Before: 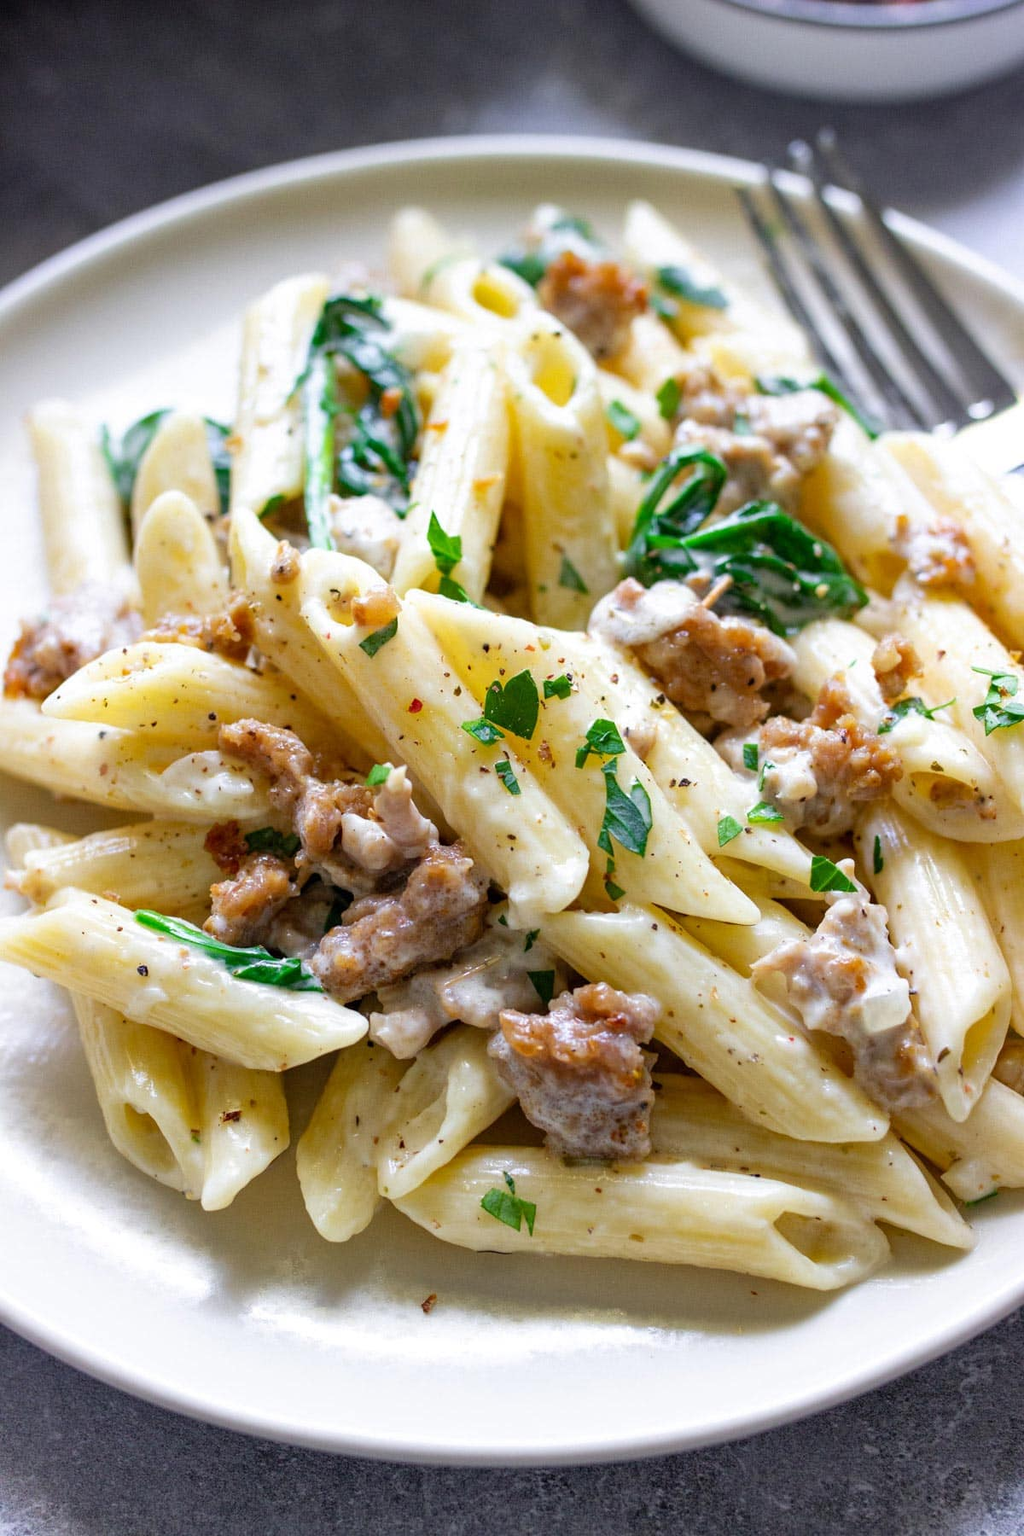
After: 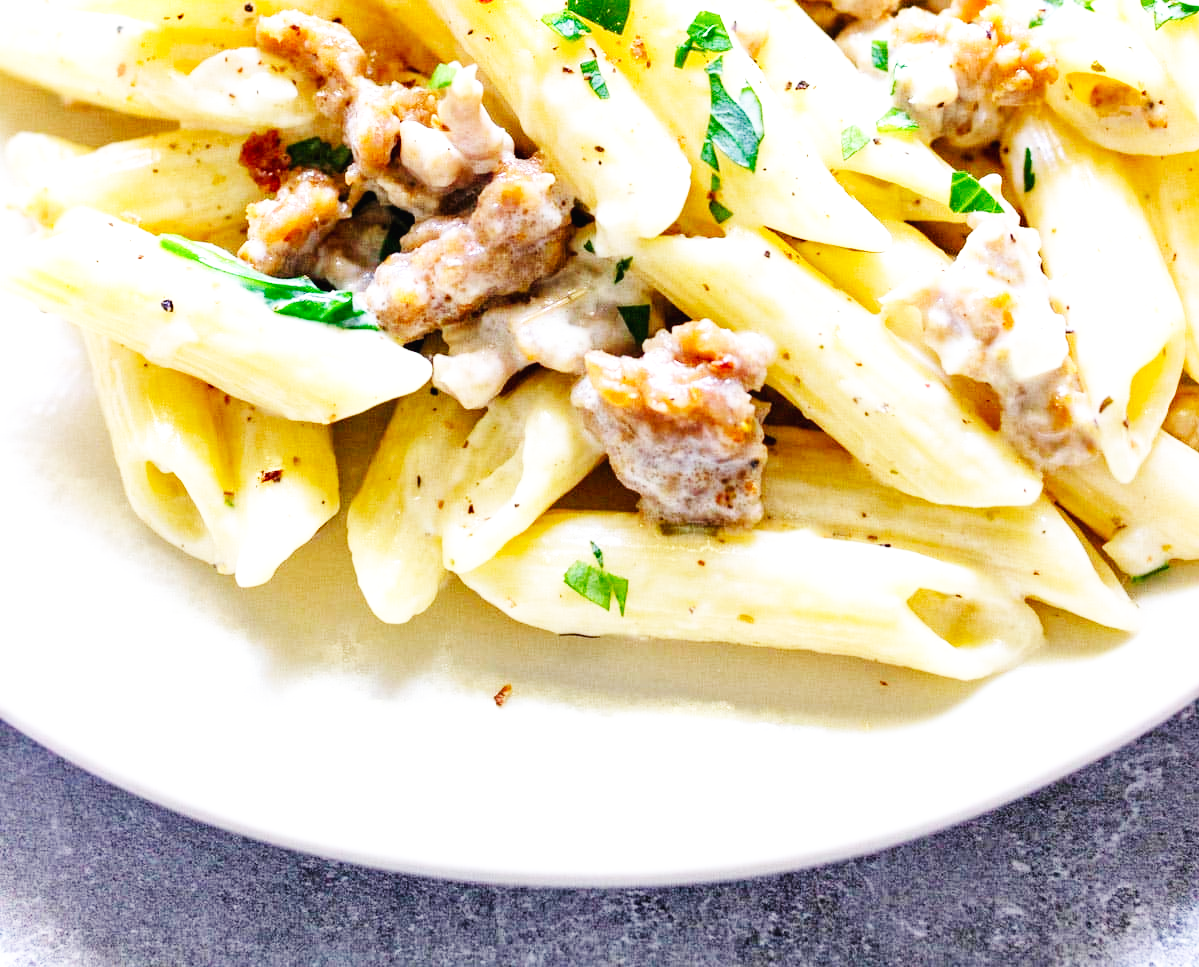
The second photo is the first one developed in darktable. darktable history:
crop and rotate: top 46.237%
exposure: black level correction 0, exposure 0.5 EV, compensate highlight preservation false
base curve: curves: ch0 [(0, 0.003) (0.001, 0.002) (0.006, 0.004) (0.02, 0.022) (0.048, 0.086) (0.094, 0.234) (0.162, 0.431) (0.258, 0.629) (0.385, 0.8) (0.548, 0.918) (0.751, 0.988) (1, 1)], preserve colors none
